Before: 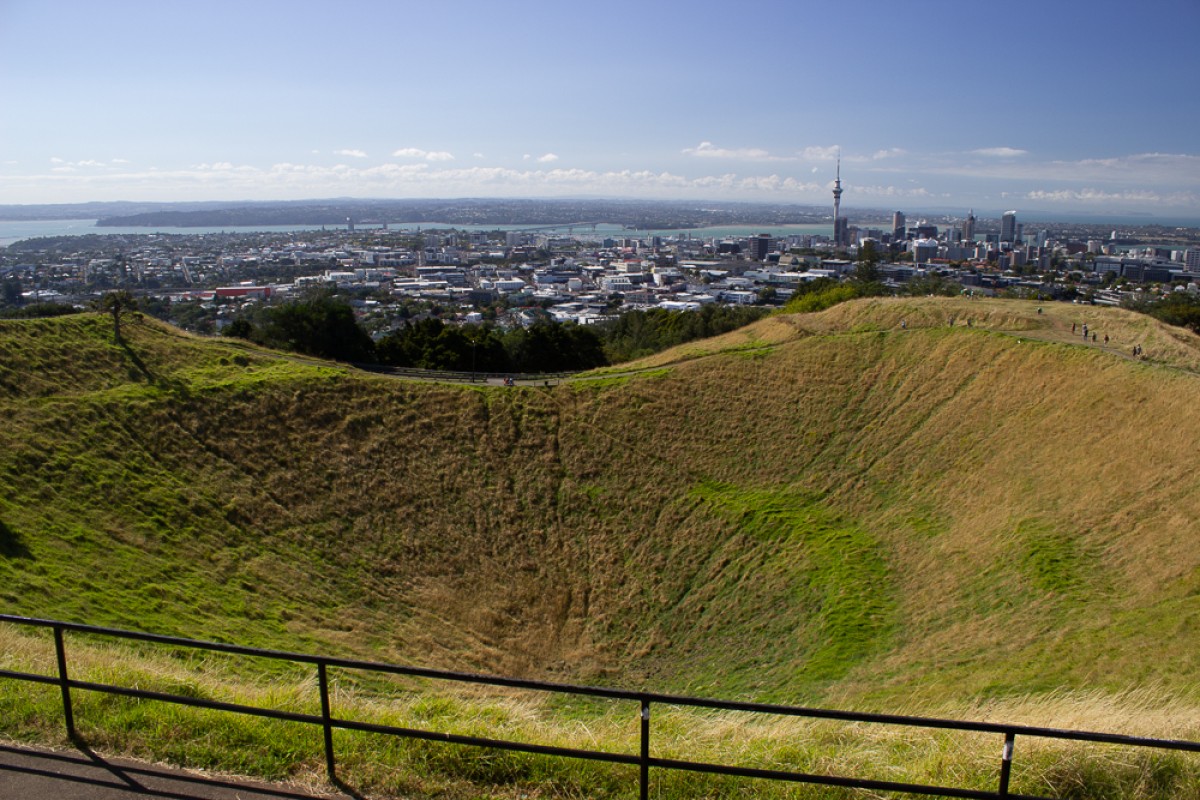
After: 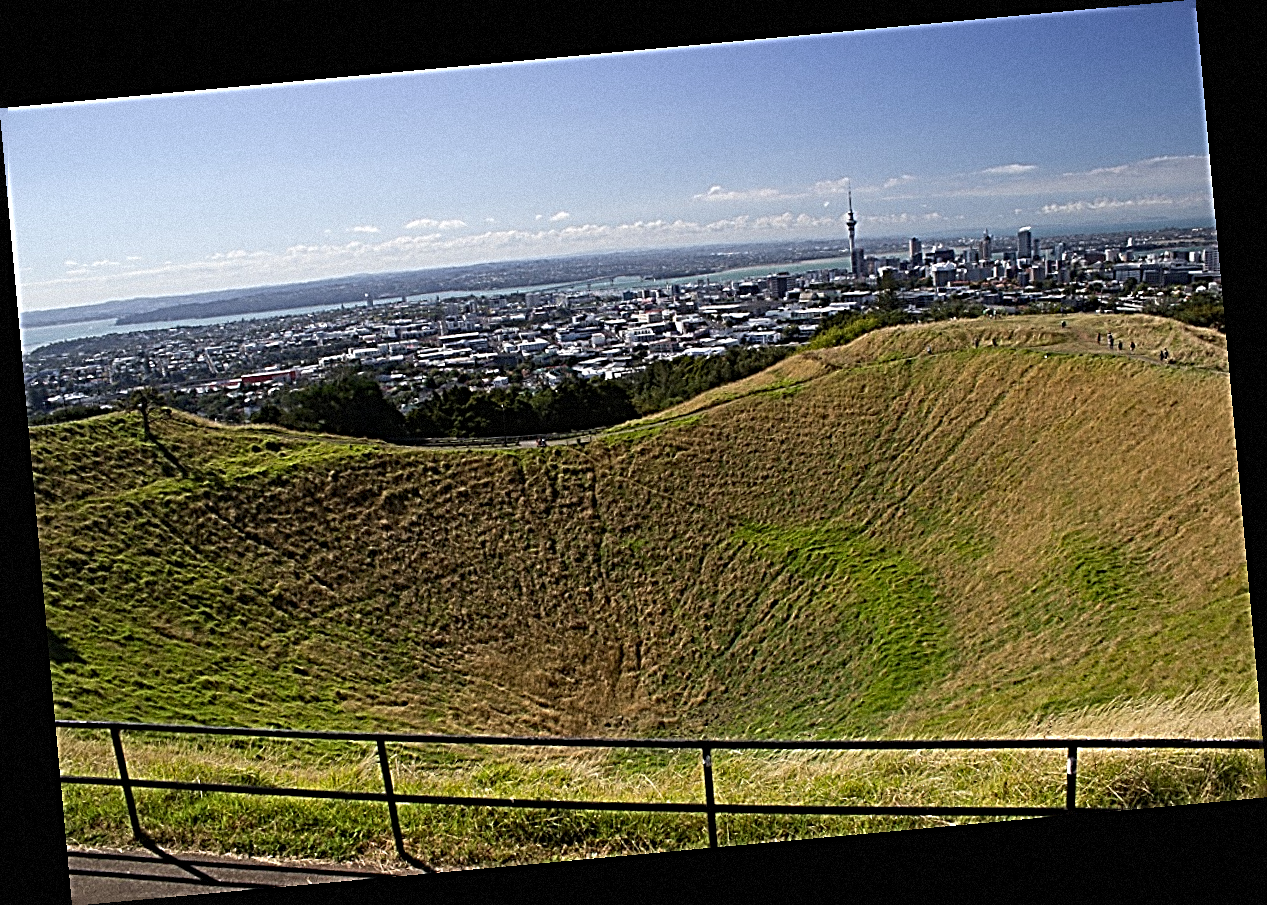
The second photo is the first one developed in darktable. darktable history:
sharpen: radius 3.158, amount 1.731
rotate and perspective: rotation -5.2°, automatic cropping off
grain: mid-tones bias 0%
